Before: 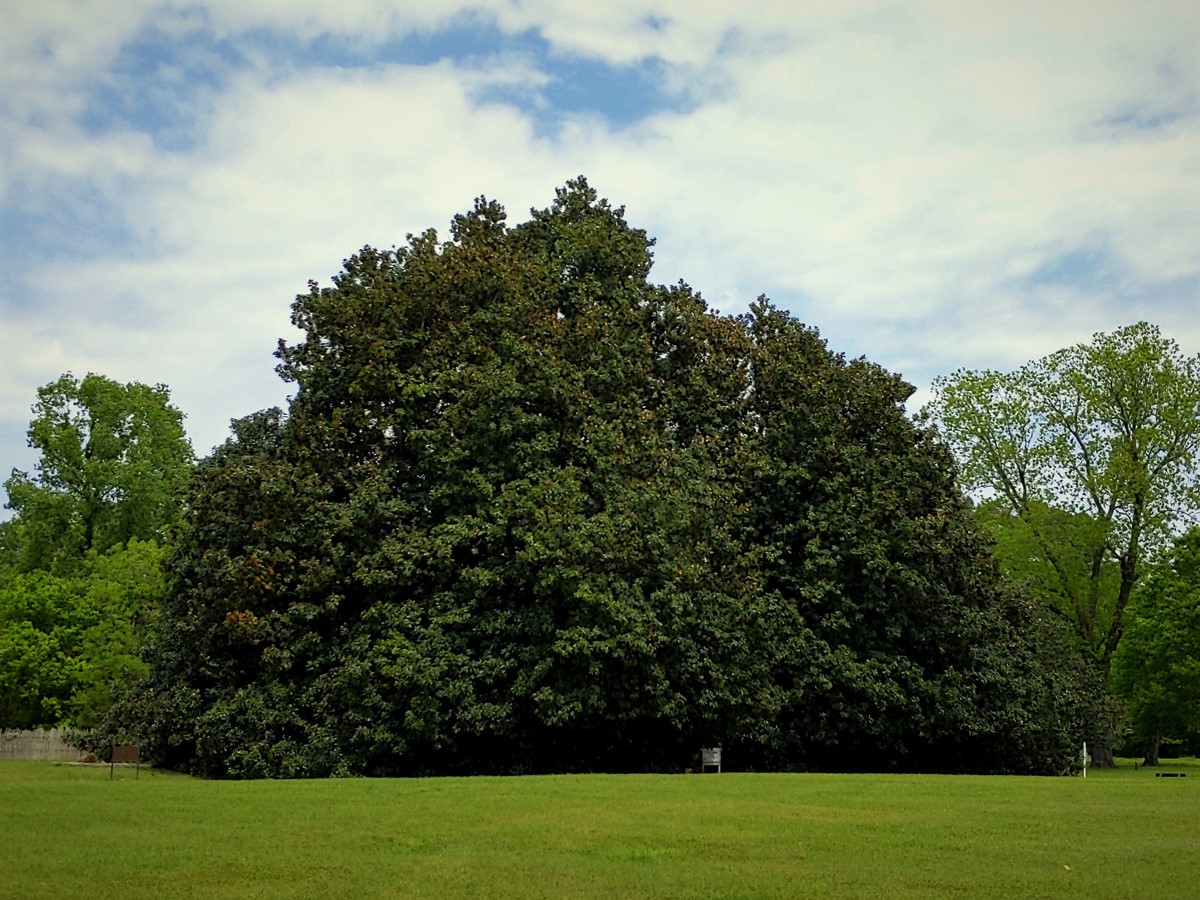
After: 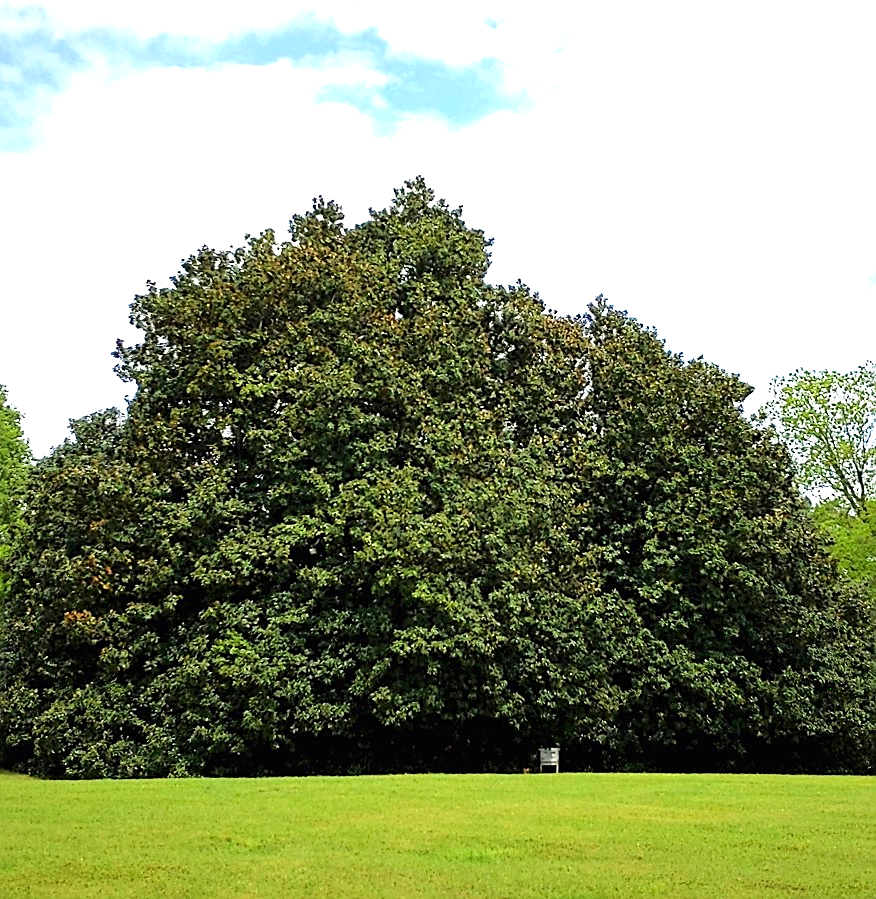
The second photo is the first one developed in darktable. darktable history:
levels: mode automatic, levels [0.052, 0.496, 0.908]
crop: left 13.524%, top 0%, right 13.462%
exposure: black level correction 0, exposure 1.383 EV, compensate highlight preservation false
sharpen: amount 0.497
tone curve: curves: ch0 [(0, 0.003) (0.211, 0.174) (0.482, 0.519) (0.843, 0.821) (0.992, 0.971)]; ch1 [(0, 0) (0.276, 0.206) (0.393, 0.364) (0.482, 0.477) (0.506, 0.5) (0.523, 0.523) (0.572, 0.592) (0.695, 0.767) (1, 1)]; ch2 [(0, 0) (0.438, 0.456) (0.498, 0.497) (0.536, 0.527) (0.562, 0.584) (0.619, 0.602) (0.698, 0.698) (1, 1)]
